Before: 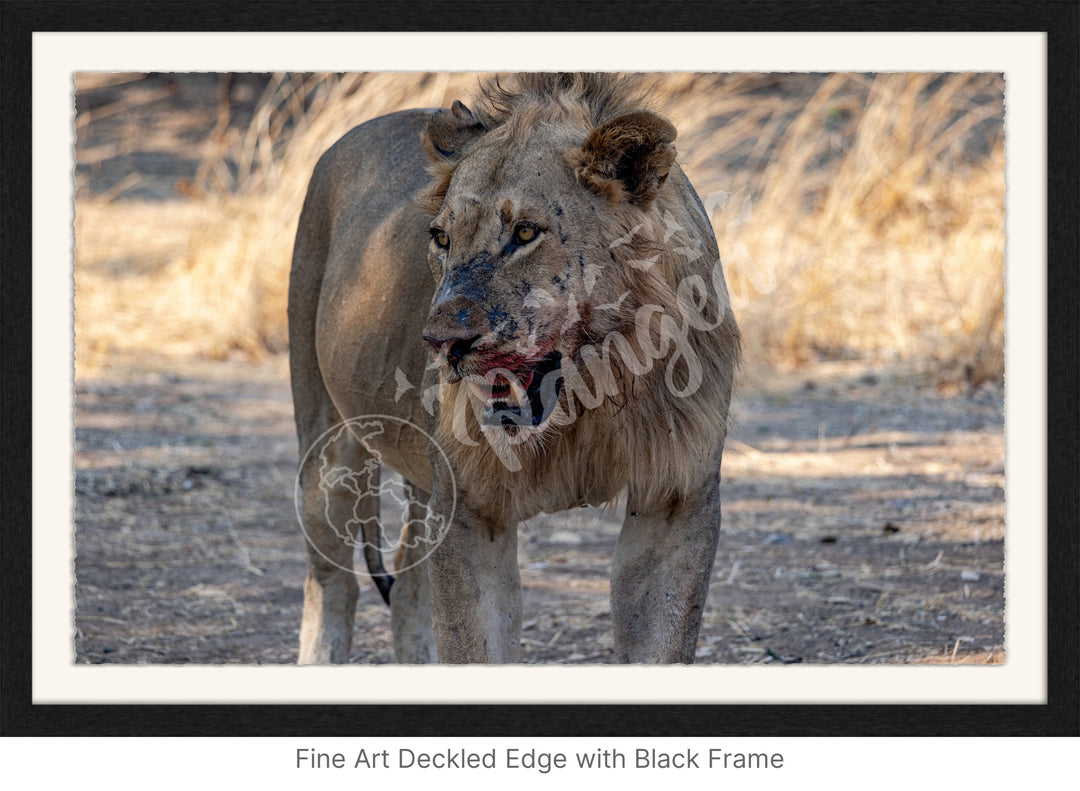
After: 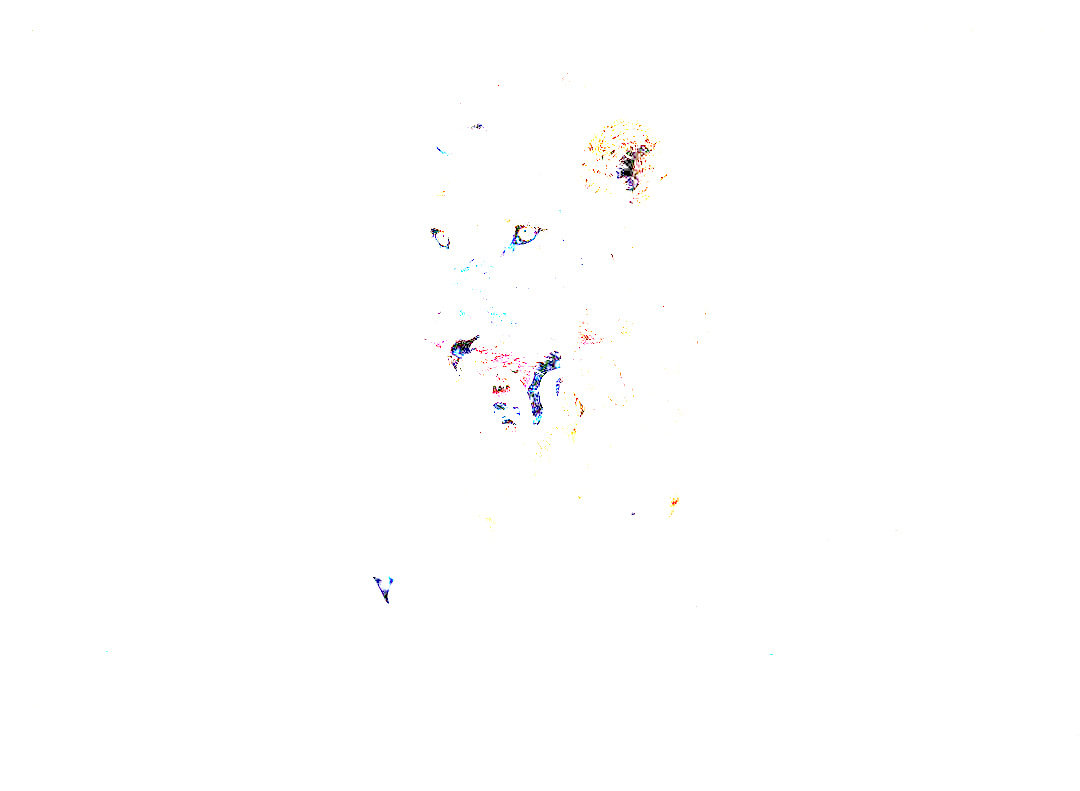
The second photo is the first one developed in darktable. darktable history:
exposure: exposure 8 EV, compensate highlight preservation false
